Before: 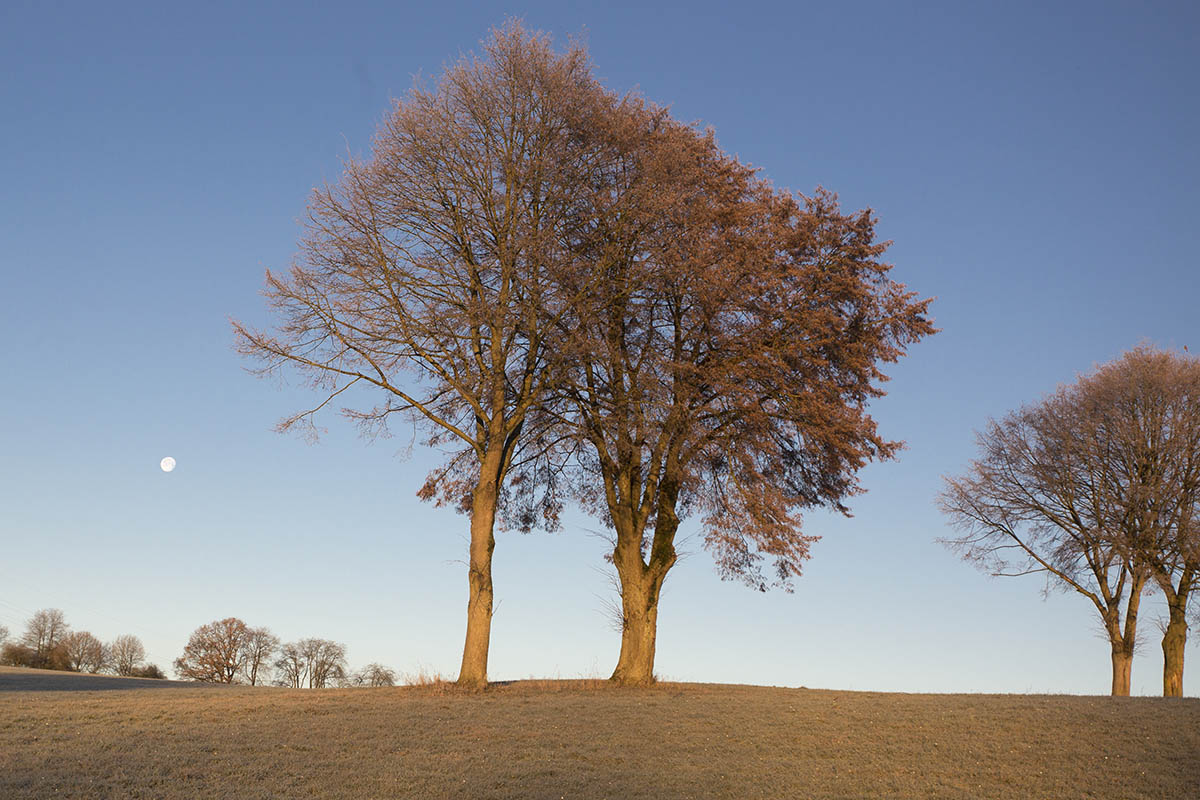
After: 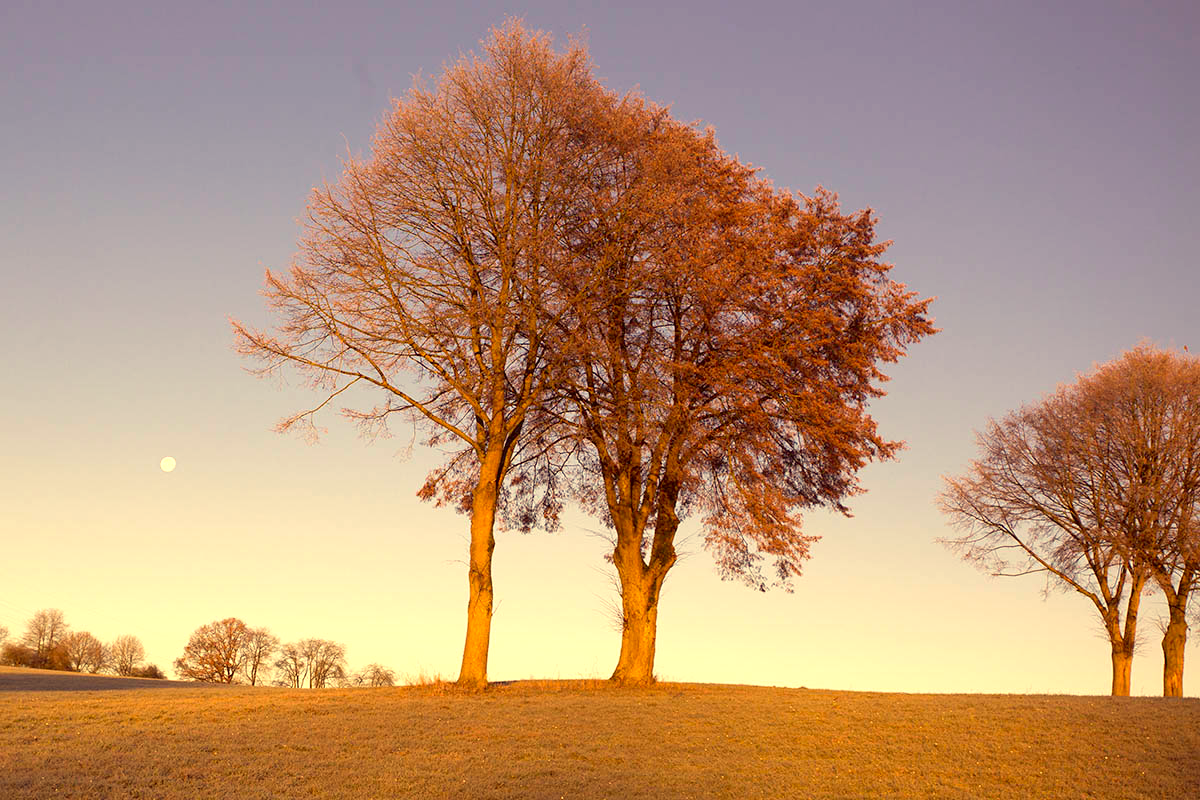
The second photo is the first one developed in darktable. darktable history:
color correction: highlights a* 10.12, highlights b* 39.04, shadows a* 14.62, shadows b* 3.37
exposure: black level correction 0.001, exposure 0.5 EV, compensate exposure bias true, compensate highlight preservation false
